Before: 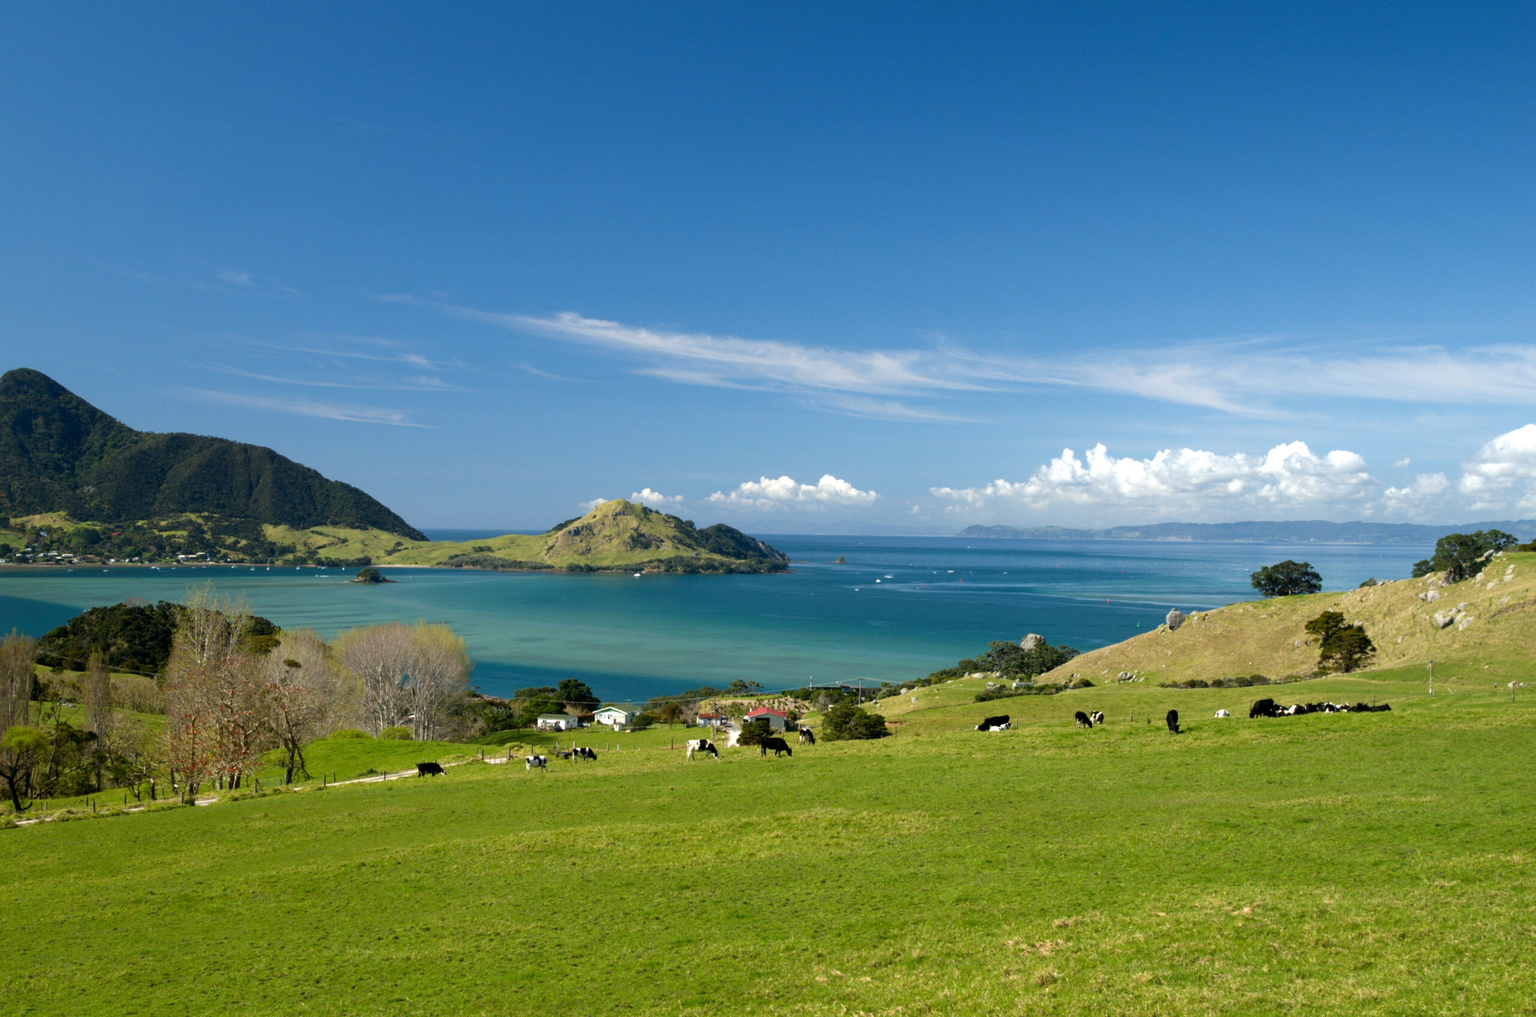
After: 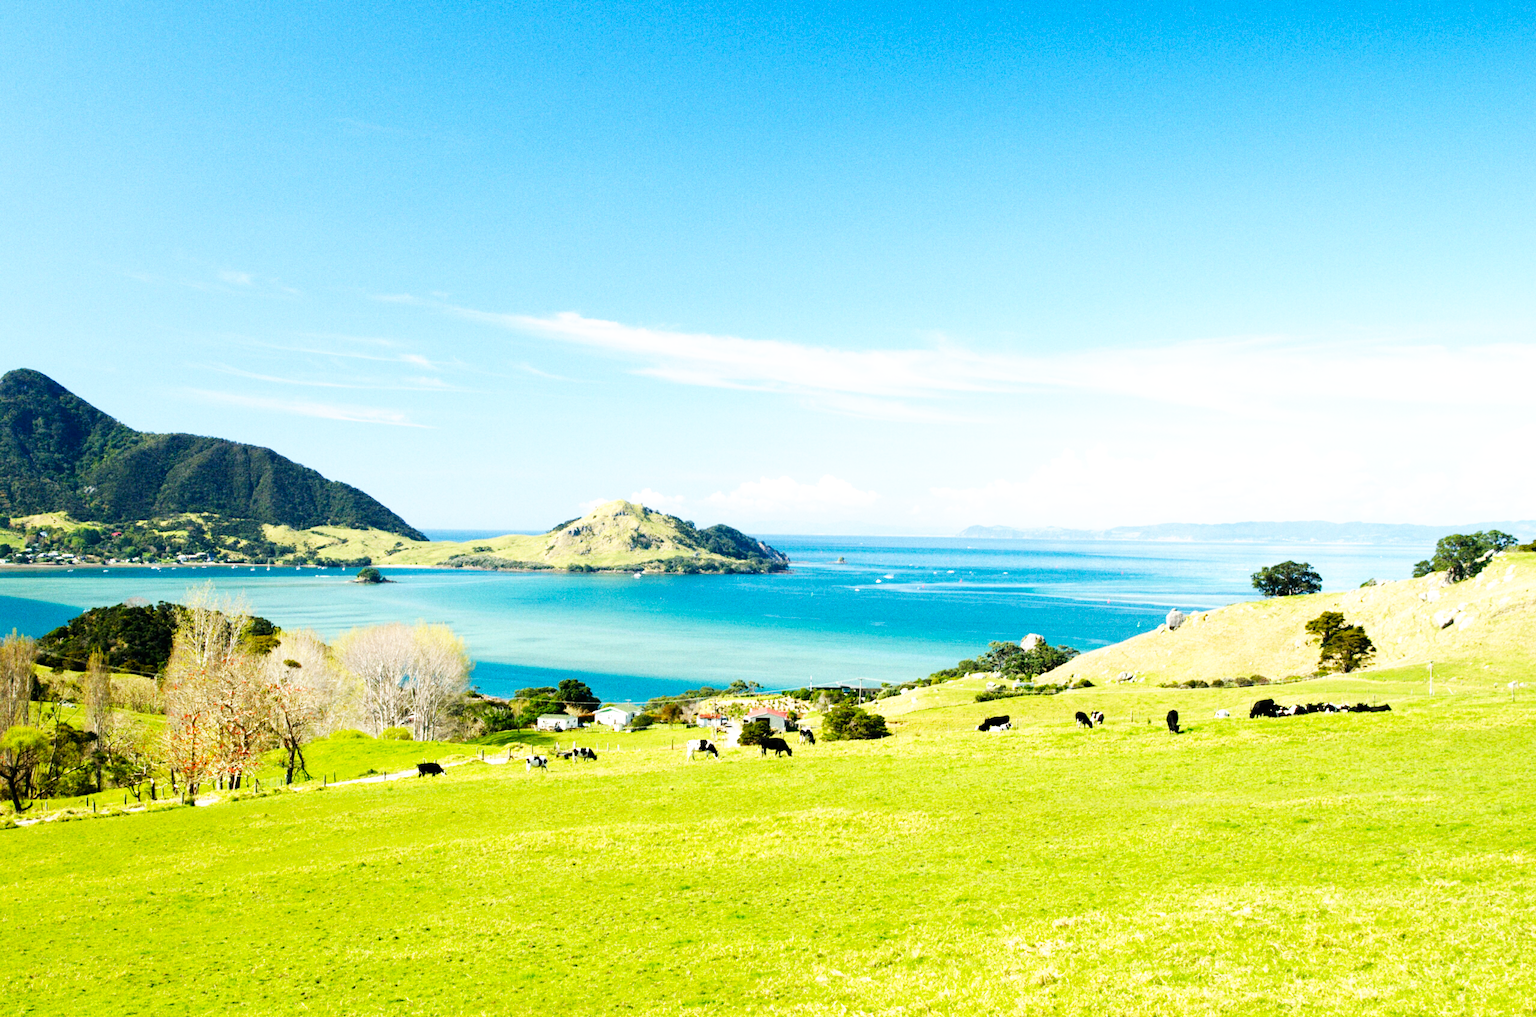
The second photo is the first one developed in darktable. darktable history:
grain: on, module defaults
base curve: curves: ch0 [(0, 0) (0.007, 0.004) (0.027, 0.03) (0.046, 0.07) (0.207, 0.54) (0.442, 0.872) (0.673, 0.972) (1, 1)], preserve colors none
exposure: exposure 0.7 EV, compensate highlight preservation false
